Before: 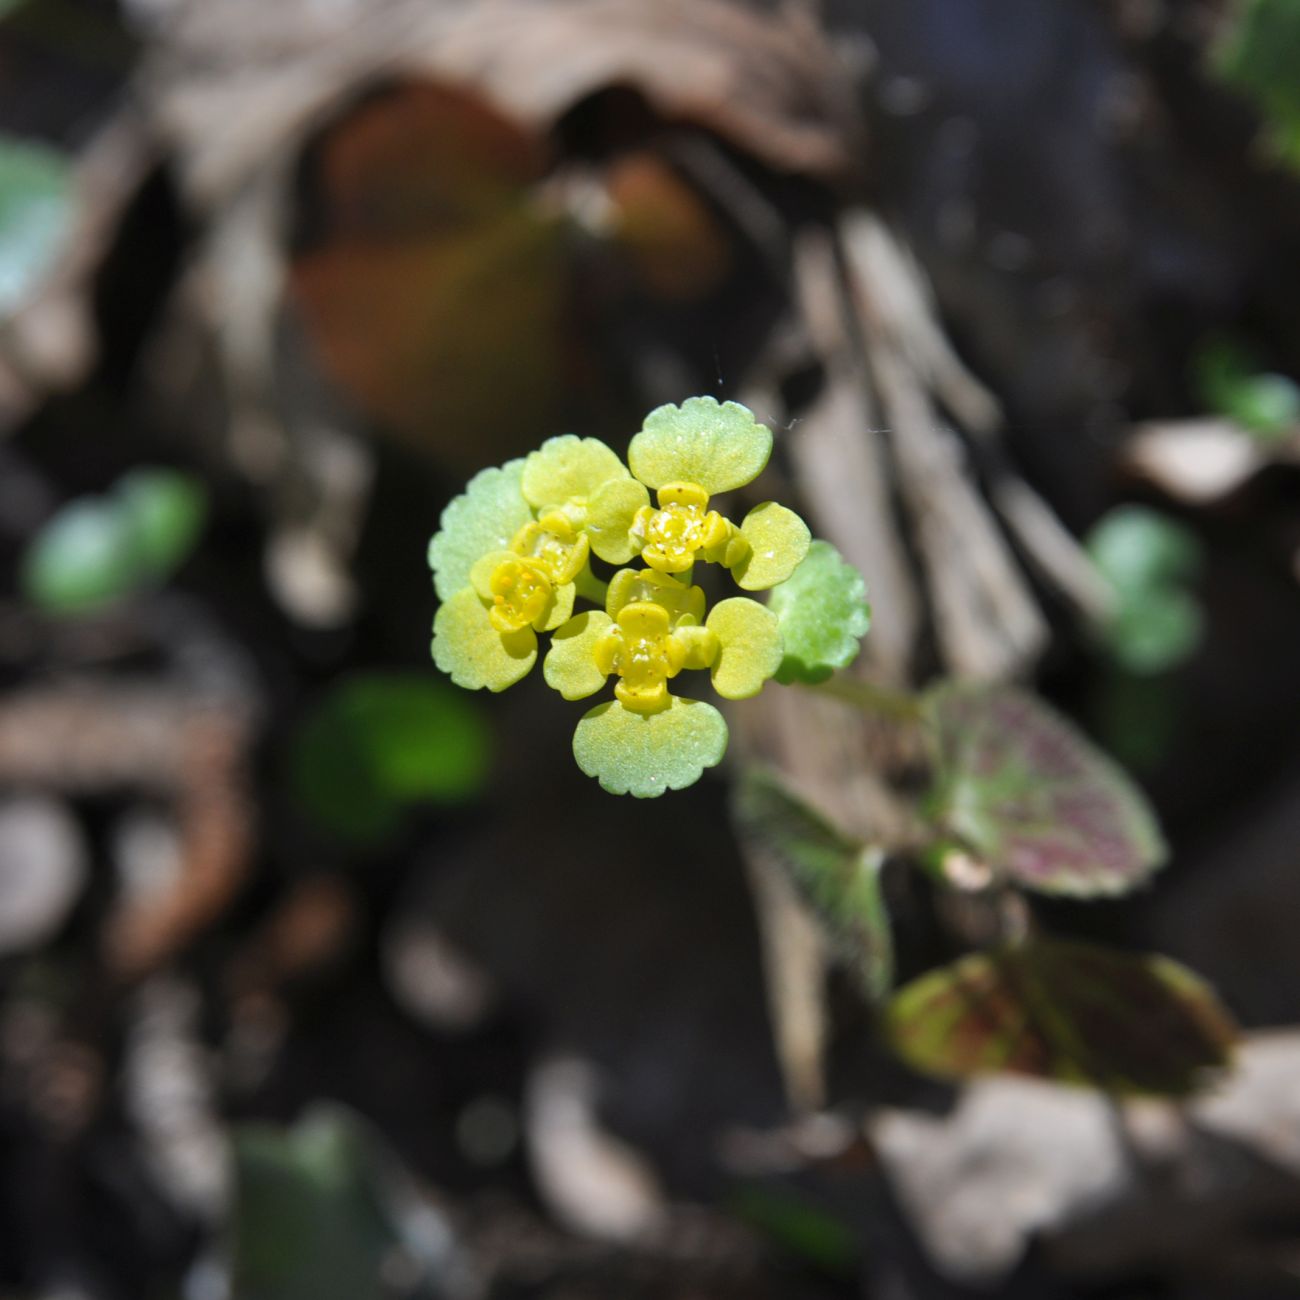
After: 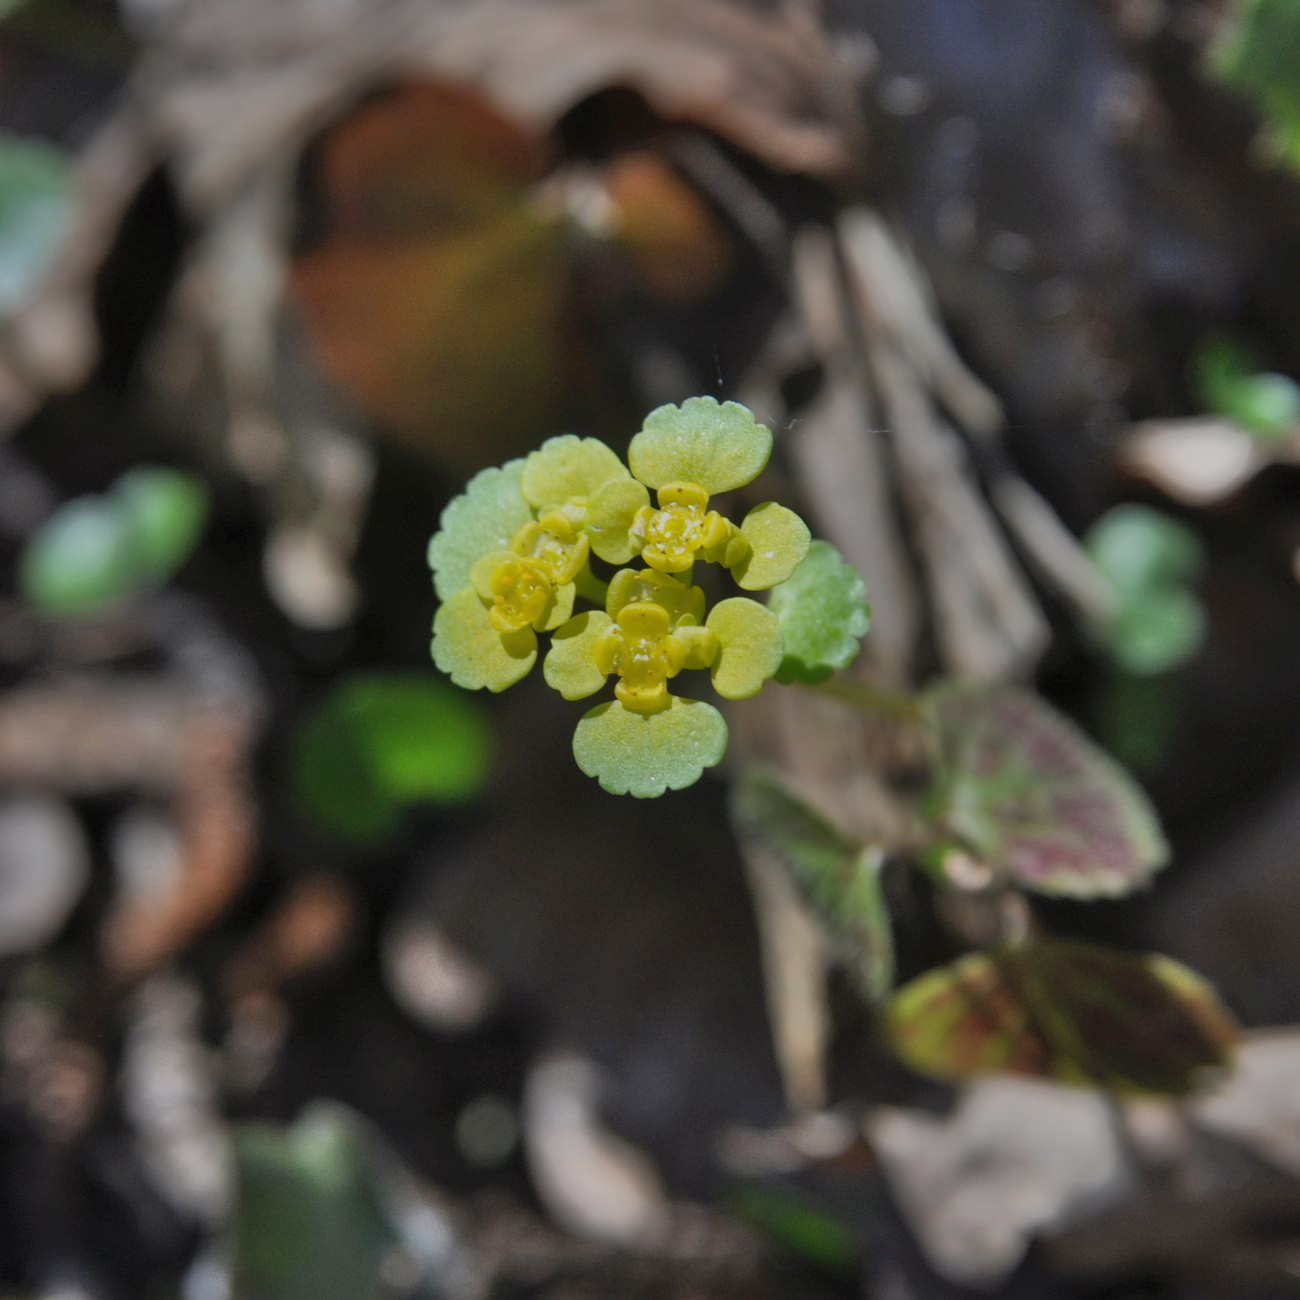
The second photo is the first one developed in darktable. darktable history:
shadows and highlights: low approximation 0.01, soften with gaussian
tone equalizer: -8 EV -0.021 EV, -7 EV 0.024 EV, -6 EV -0.006 EV, -5 EV 0.006 EV, -4 EV -0.028 EV, -3 EV -0.228 EV, -2 EV -0.683 EV, -1 EV -0.962 EV, +0 EV -0.962 EV
exposure: exposure 0.166 EV, compensate exposure bias true, compensate highlight preservation false
